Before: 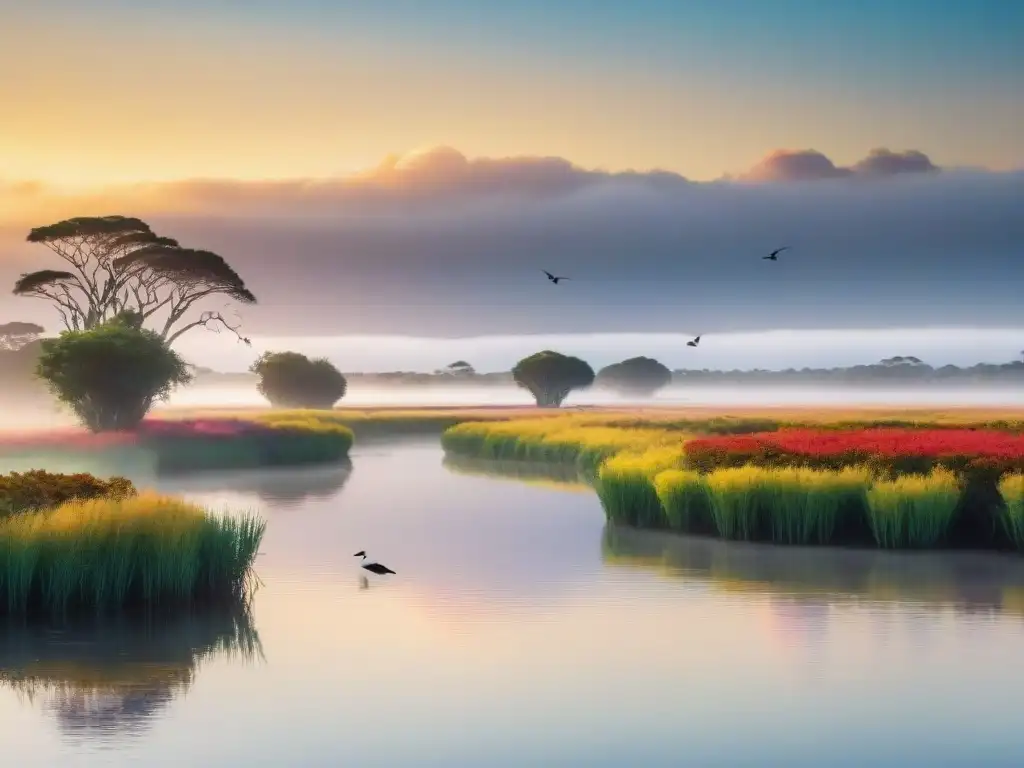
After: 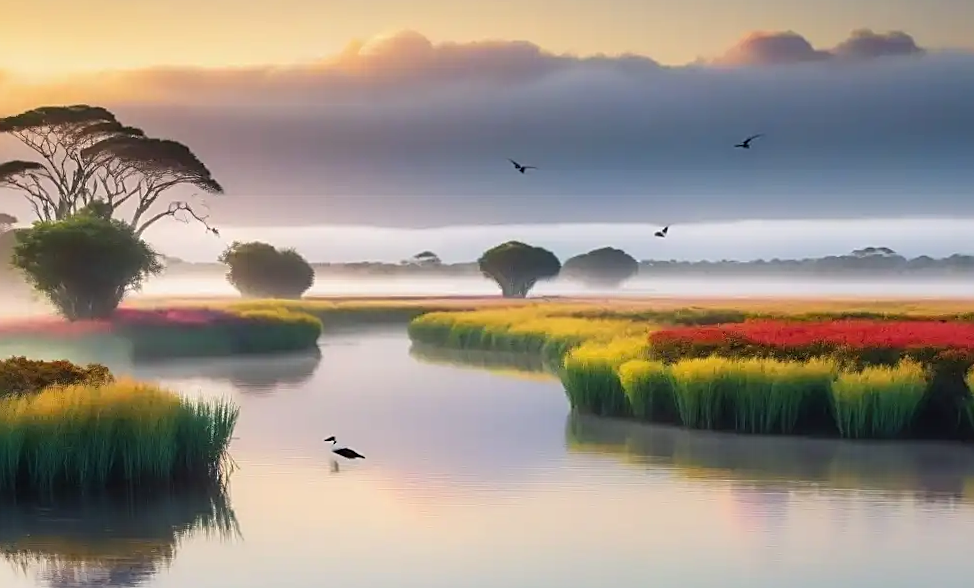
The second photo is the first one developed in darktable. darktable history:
sharpen: on, module defaults
crop and rotate: top 15.774%, bottom 5.506%
rotate and perspective: rotation 0.074°, lens shift (vertical) 0.096, lens shift (horizontal) -0.041, crop left 0.043, crop right 0.952, crop top 0.024, crop bottom 0.979
